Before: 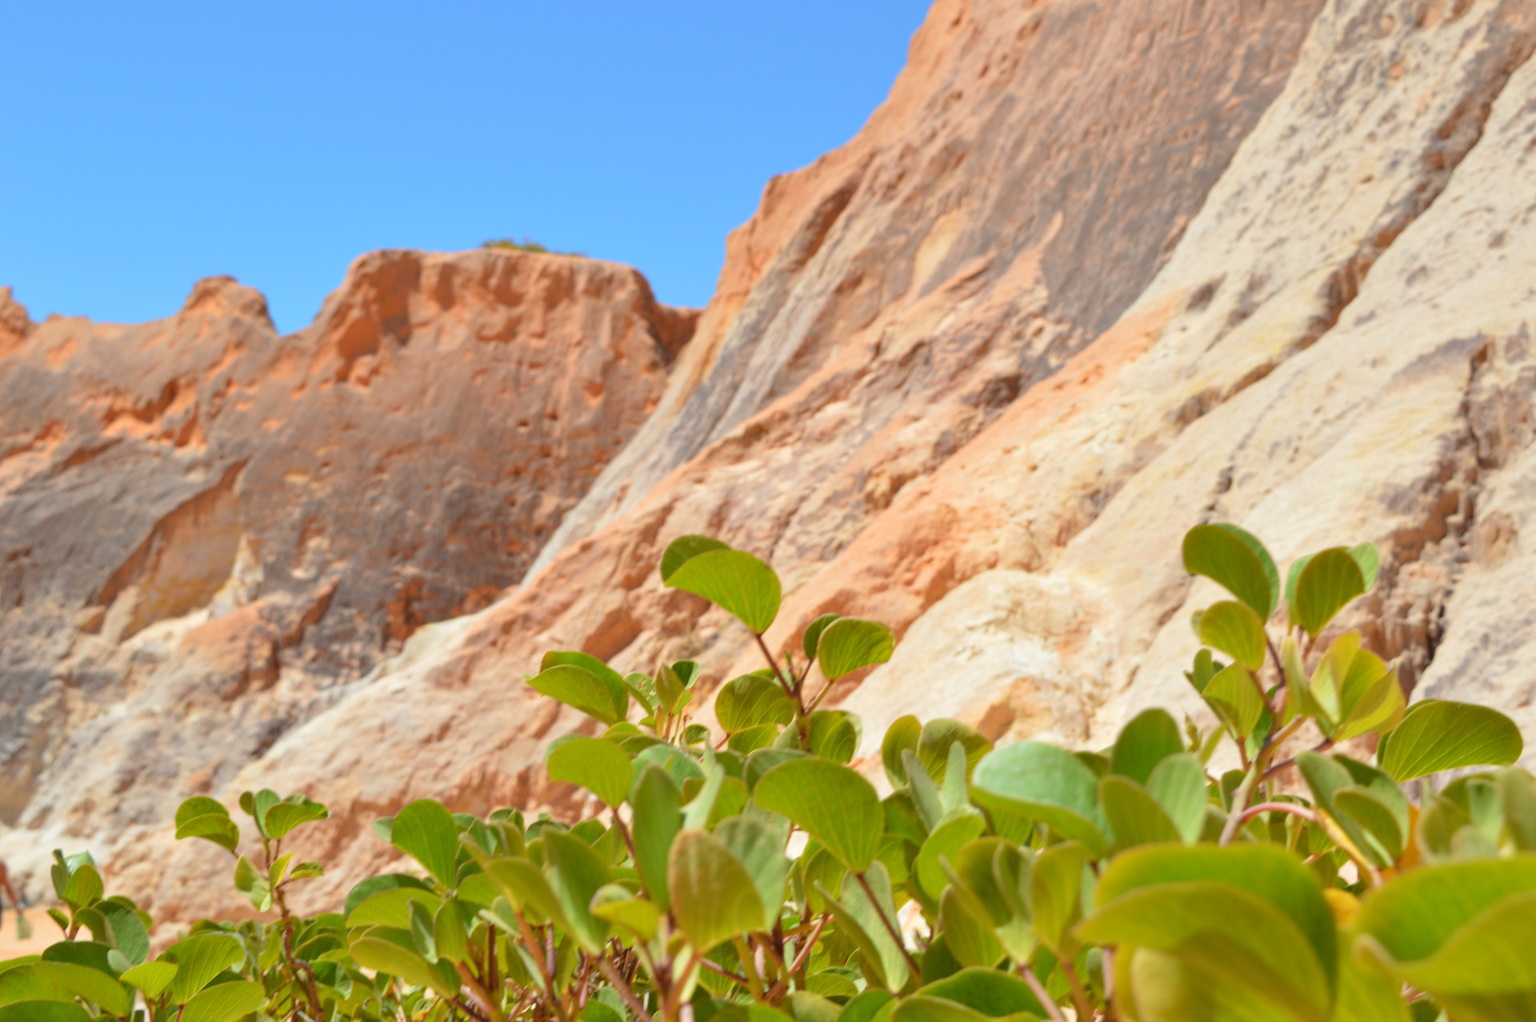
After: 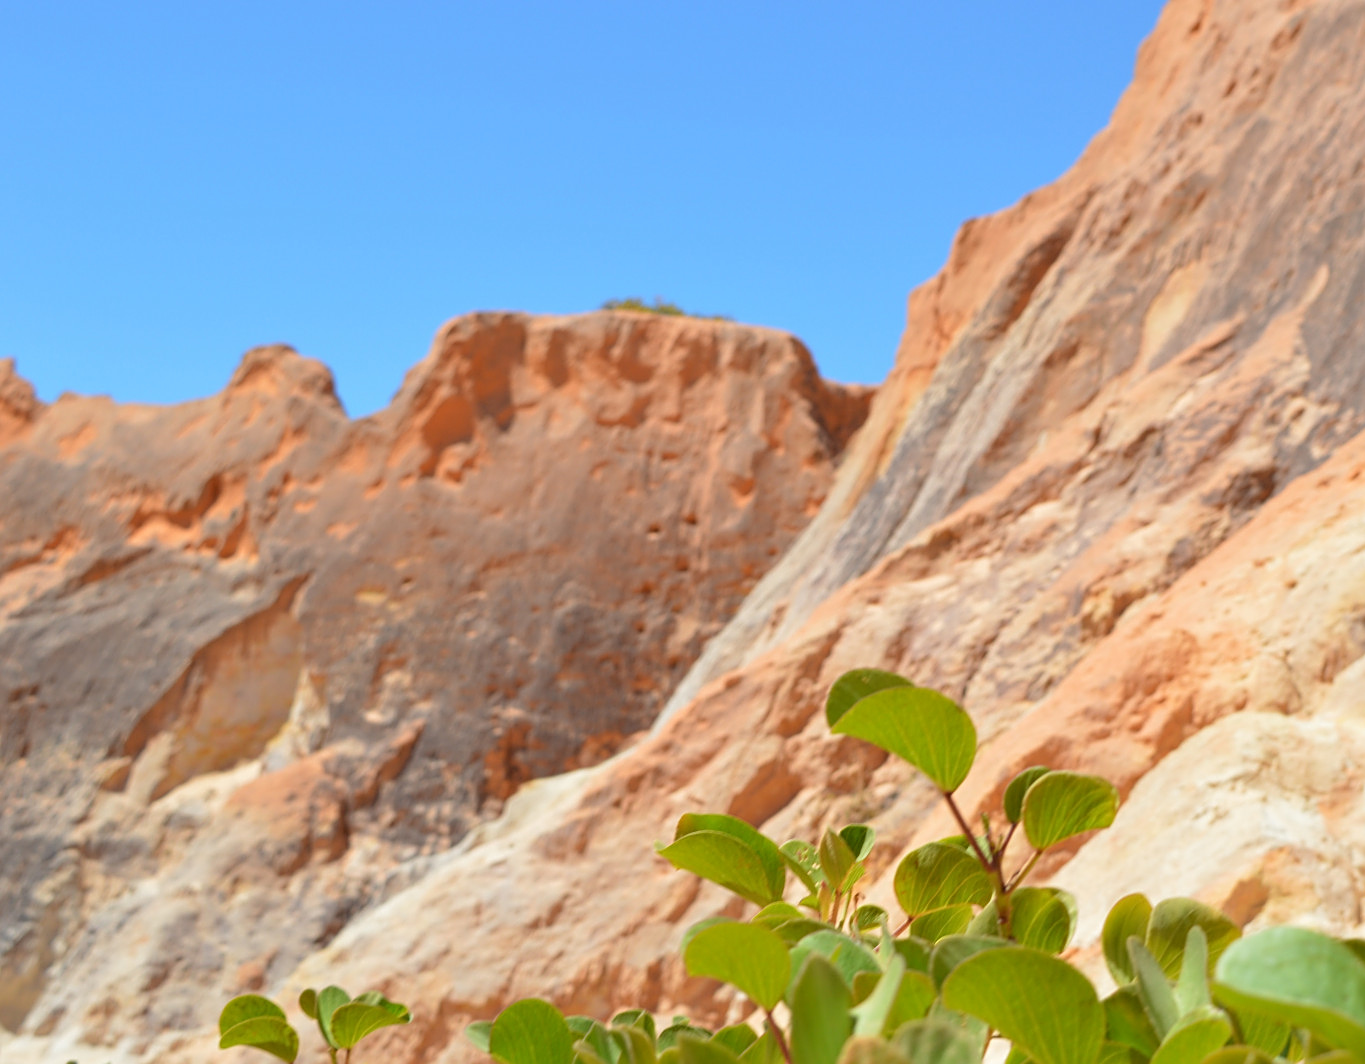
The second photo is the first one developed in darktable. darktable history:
crop: right 28.885%, bottom 16.626%
sharpen: on, module defaults
